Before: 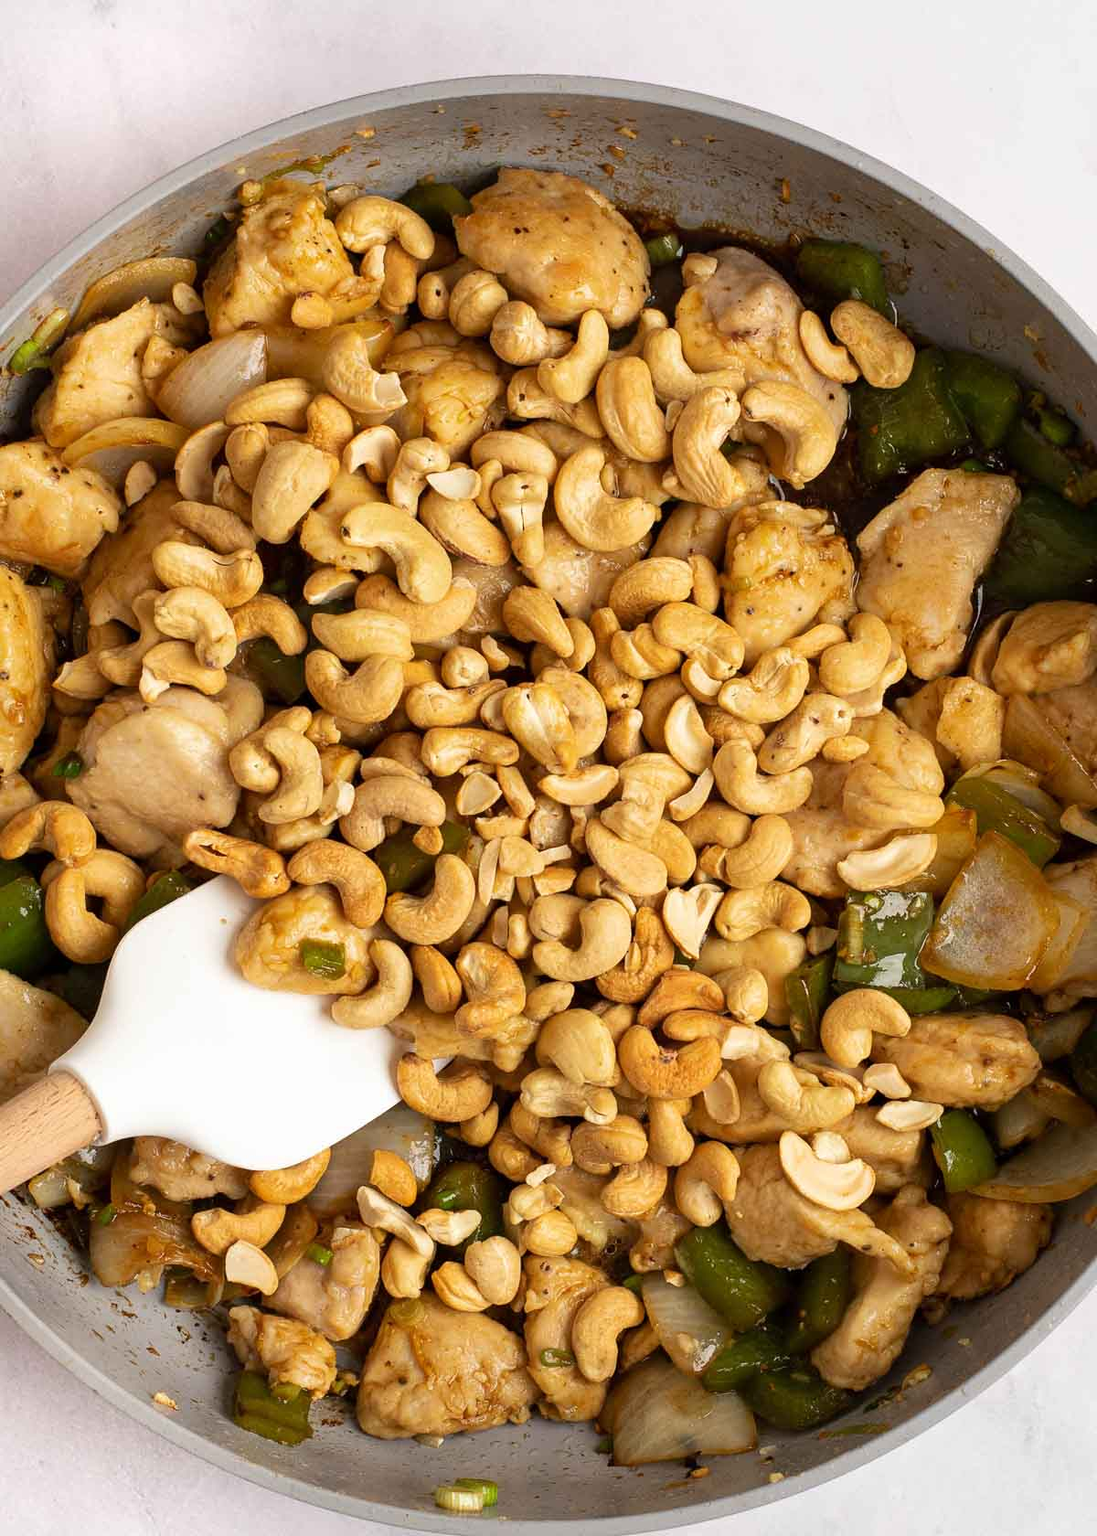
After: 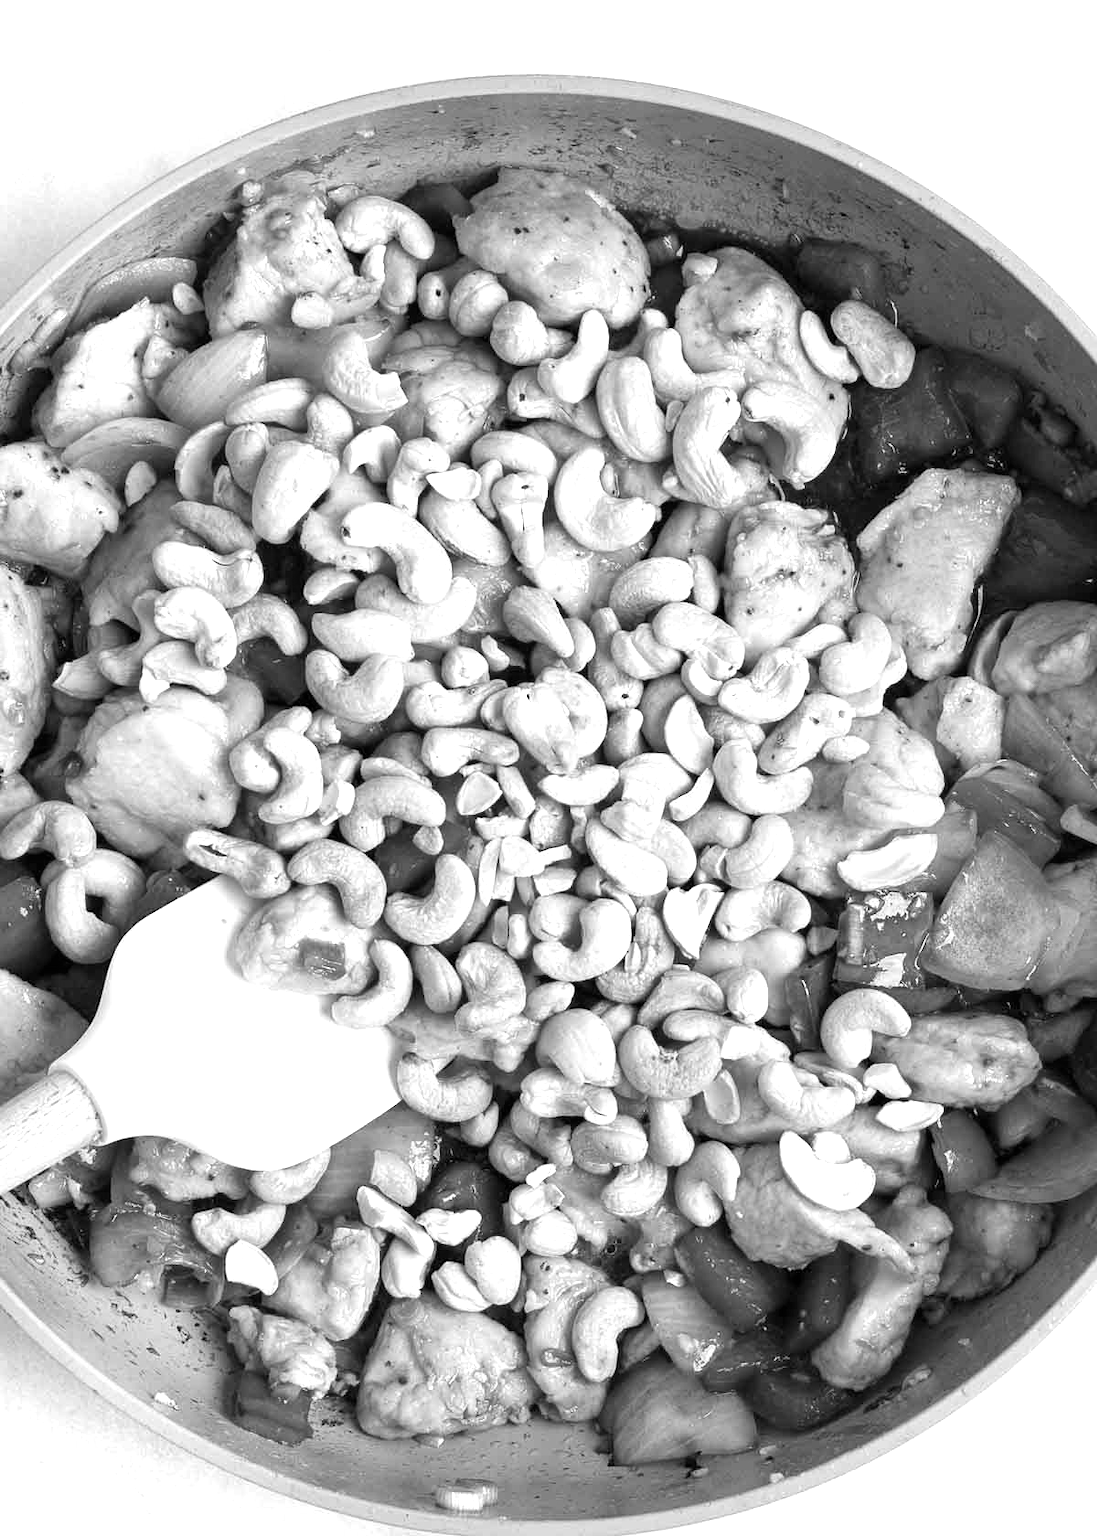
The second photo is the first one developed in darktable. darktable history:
monochrome: a 32, b 64, size 2.3
exposure: exposure 0.781 EV, compensate highlight preservation false
contrast brightness saturation: contrast 0.01, saturation -0.05
